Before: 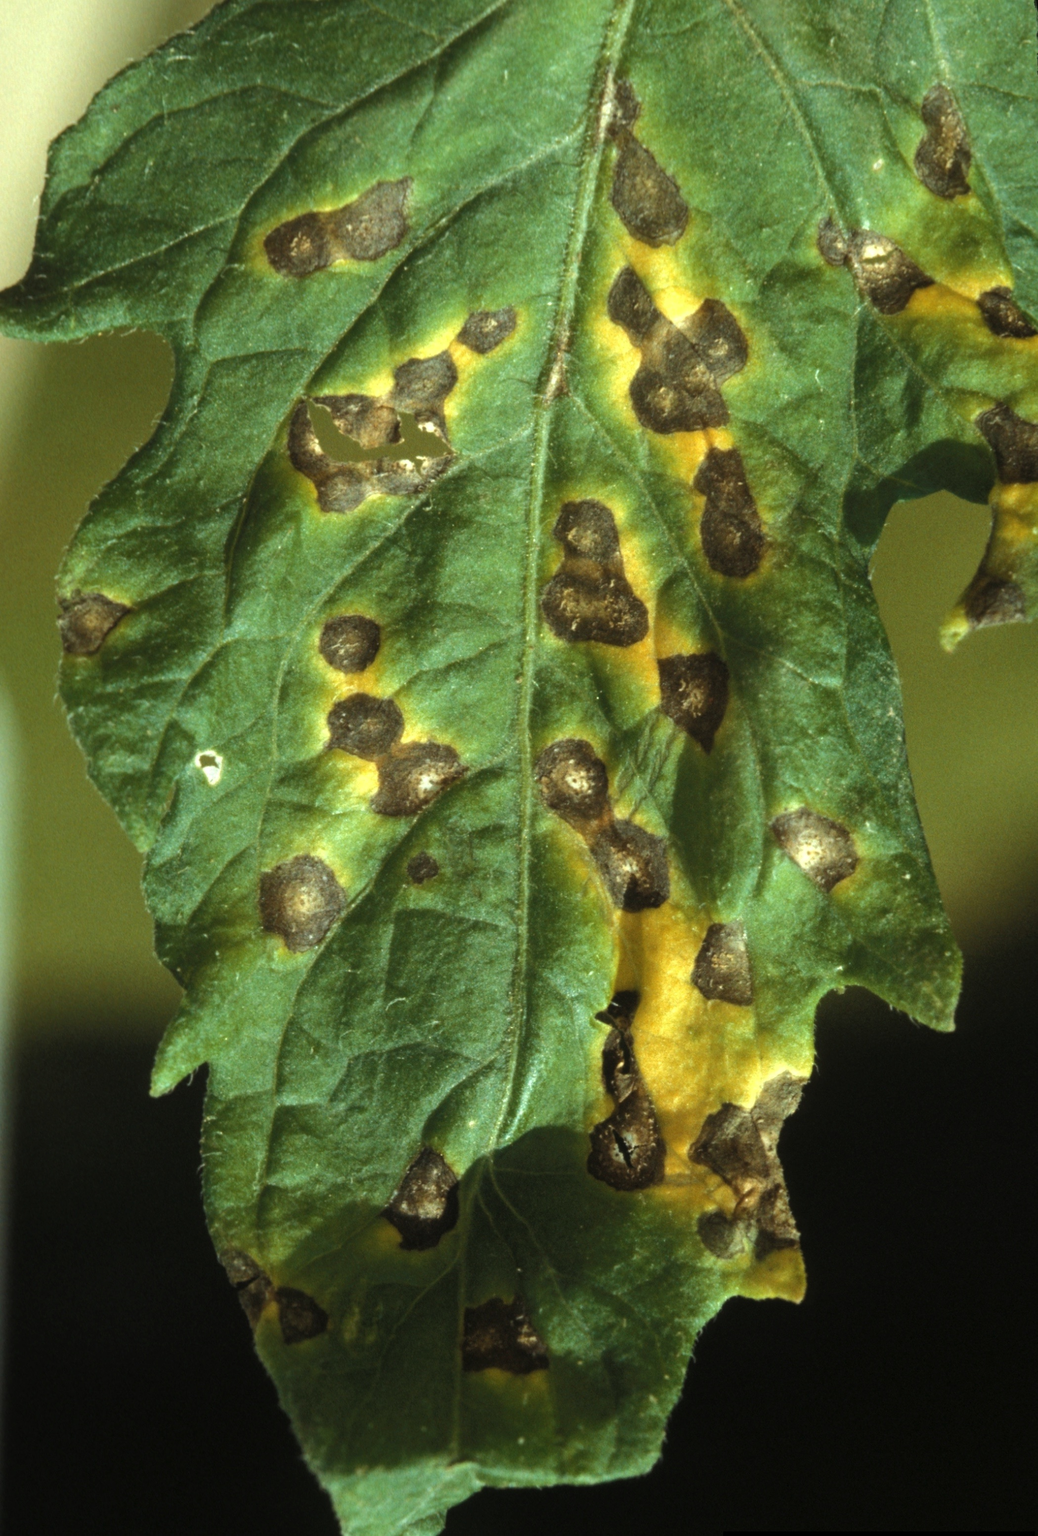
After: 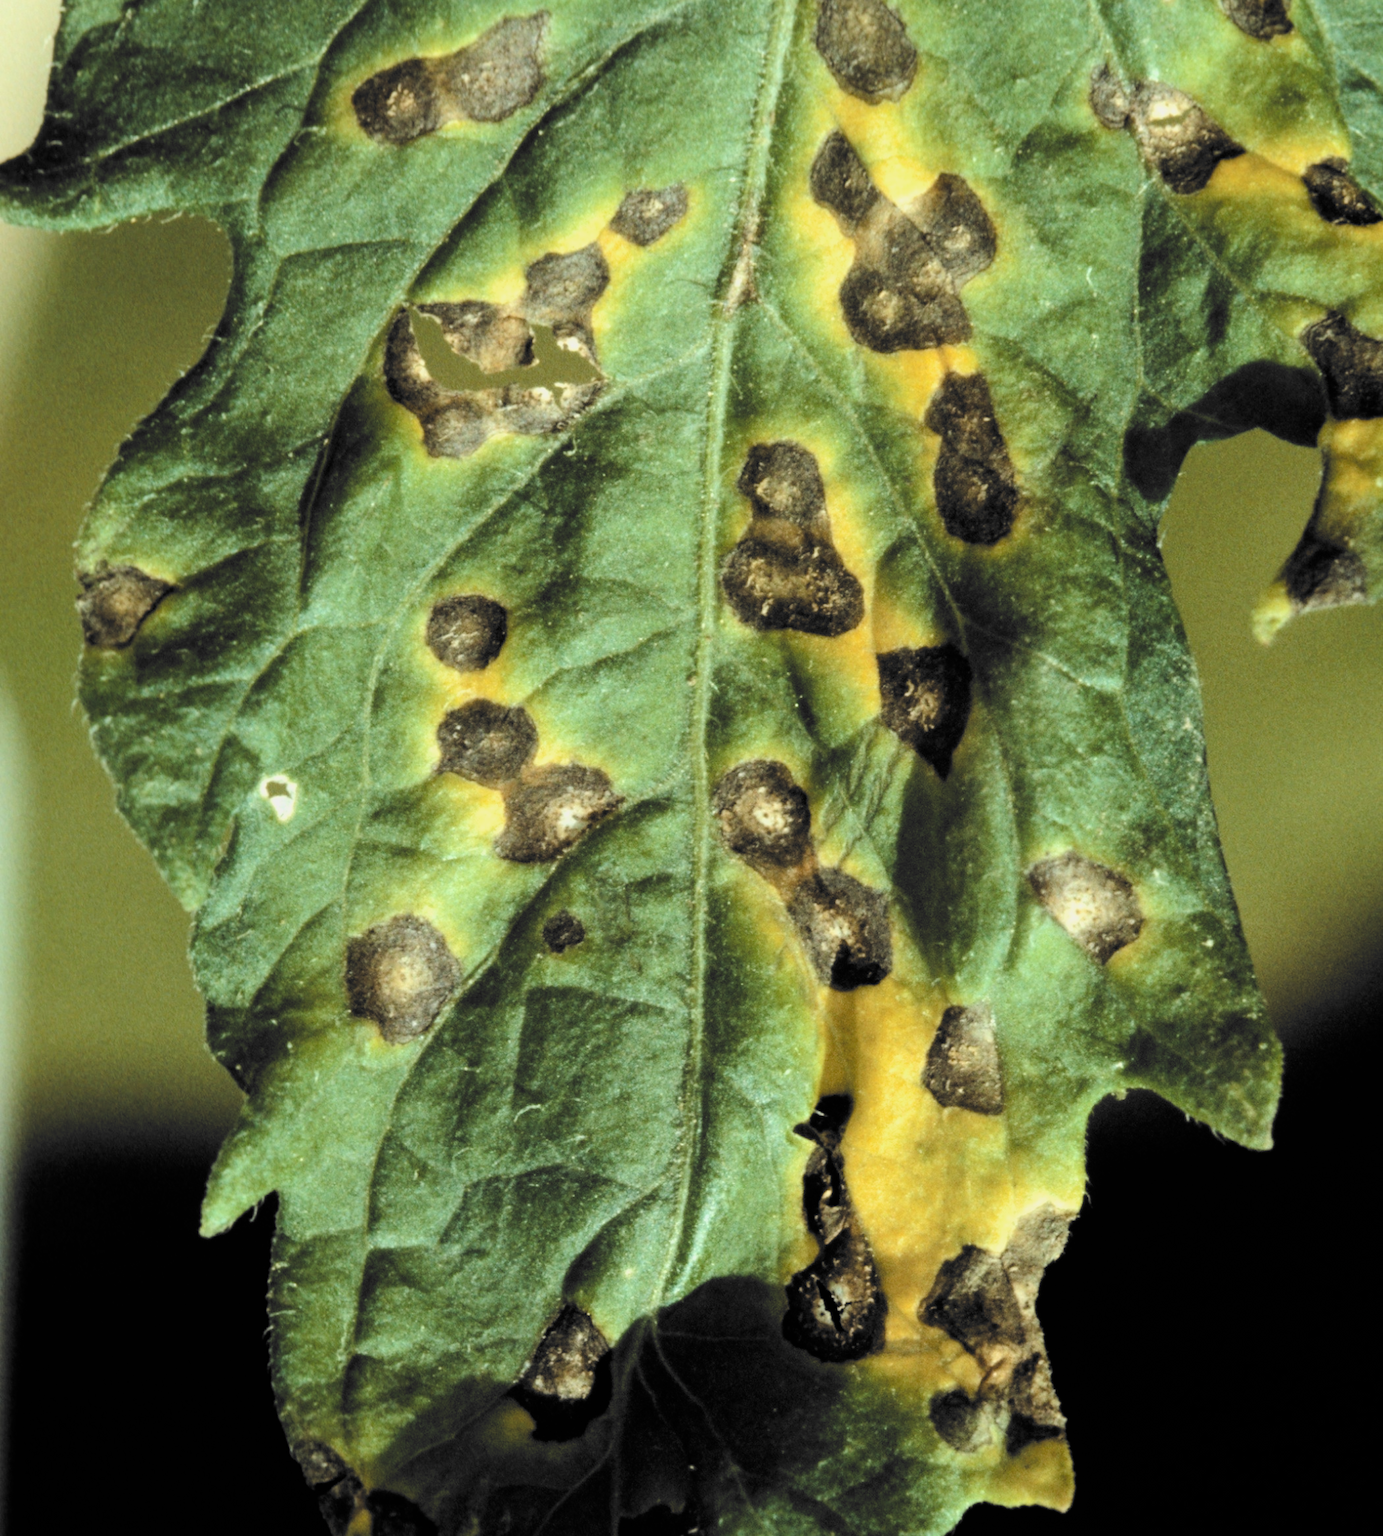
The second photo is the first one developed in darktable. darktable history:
filmic rgb: black relative exposure -5.05 EV, white relative exposure 3.49 EV, hardness 3.19, contrast 1.494, highlights saturation mix -49.4%, color science v6 (2022)
crop: top 11.028%, bottom 13.91%
